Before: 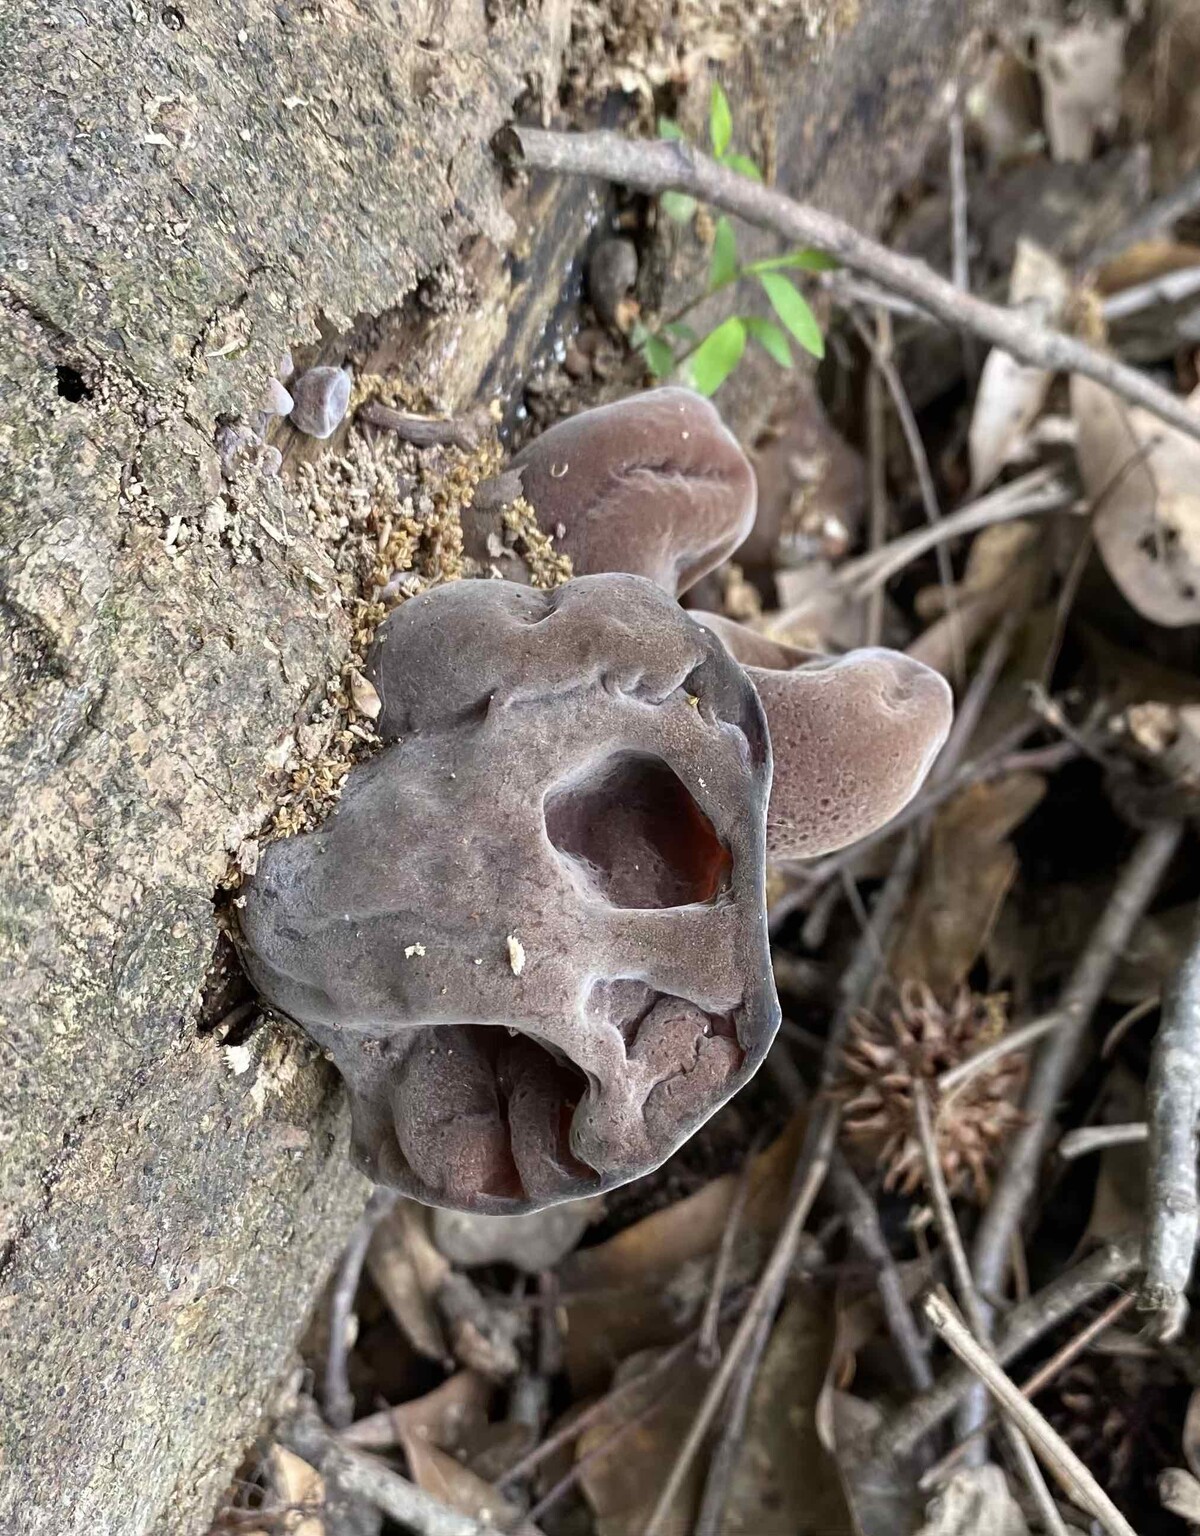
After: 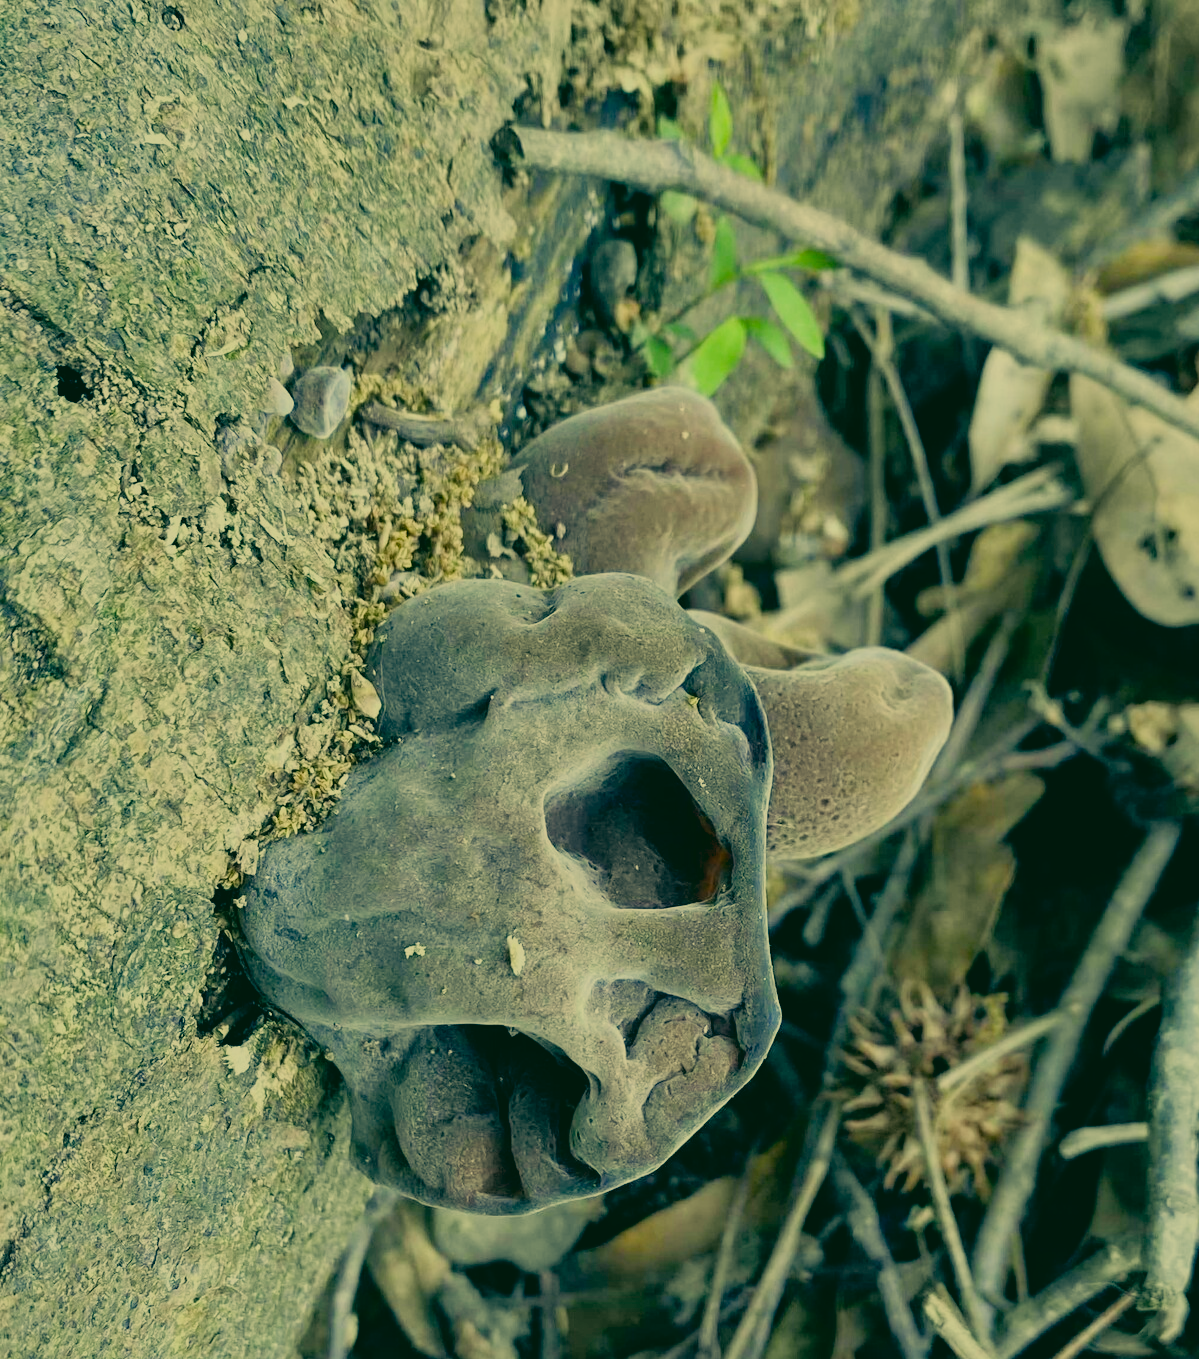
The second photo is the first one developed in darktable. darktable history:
color correction: highlights a* 2.09, highlights b* 34.14, shadows a* -37.16, shadows b* -5.57
filmic rgb: black relative exposure -7.65 EV, white relative exposure 4.56 EV, threshold 2.97 EV, hardness 3.61, enable highlight reconstruction true
crop and rotate: top 0%, bottom 11.476%
color balance rgb: shadows lift › luminance -21.643%, shadows lift › chroma 9.12%, shadows lift › hue 285.91°, perceptual saturation grading › global saturation 0.028%, perceptual saturation grading › highlights -18.661%, perceptual saturation grading › mid-tones 6.934%, perceptual saturation grading › shadows 27.551%
shadows and highlights: highlights color adjustment 40.58%
